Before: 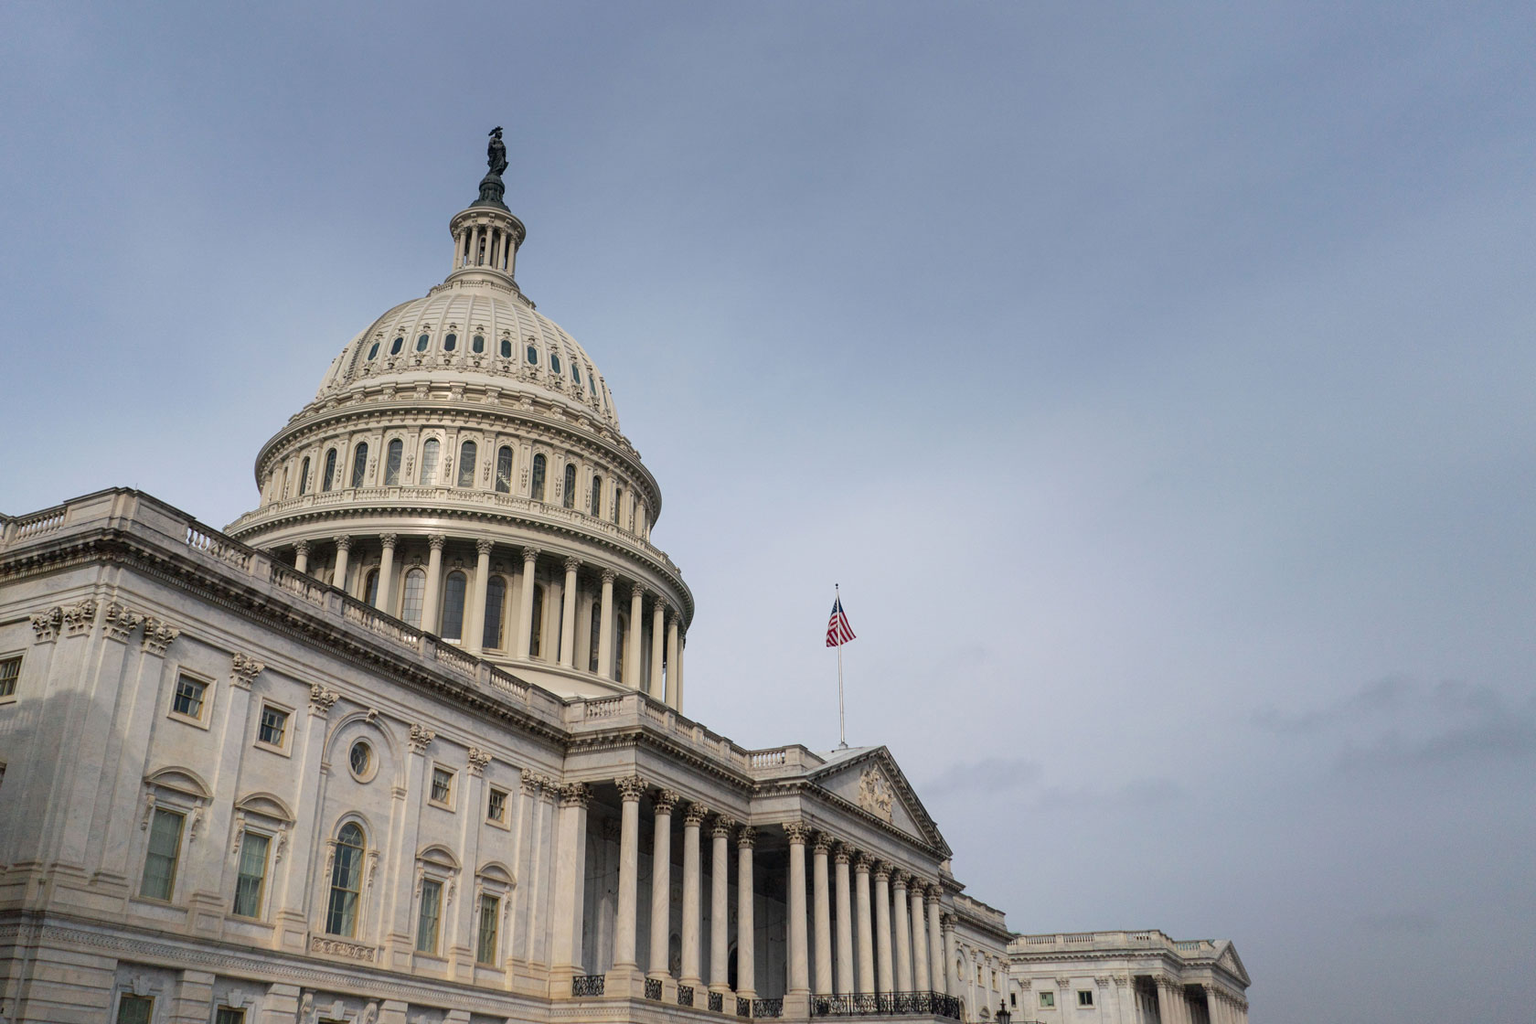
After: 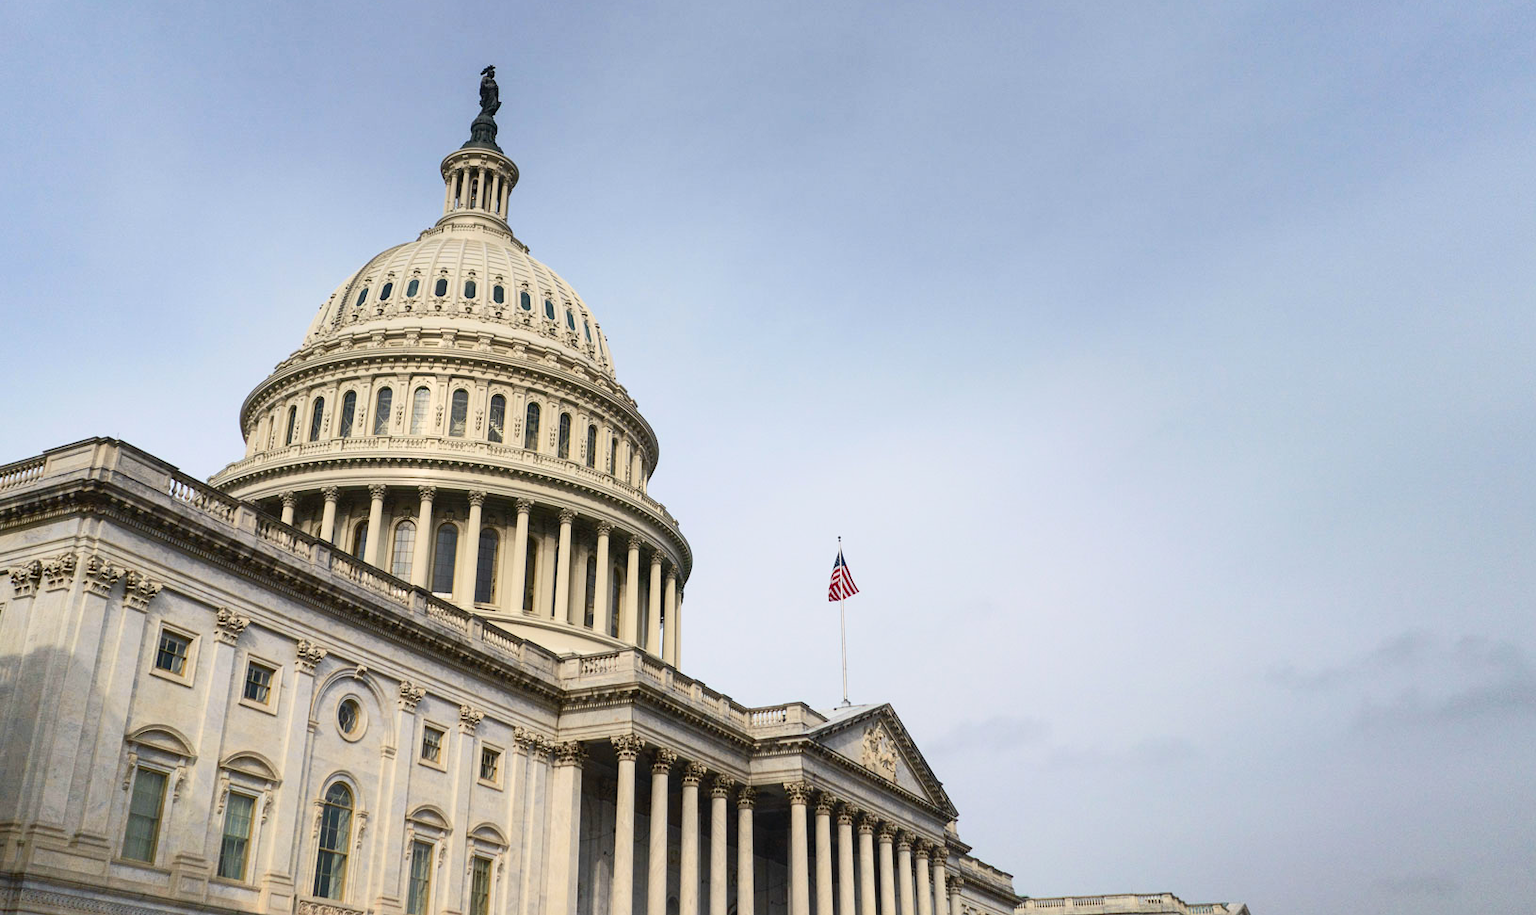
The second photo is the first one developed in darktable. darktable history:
crop: left 1.486%, top 6.188%, right 1.407%, bottom 6.949%
exposure: black level correction 0.001, compensate exposure bias true, compensate highlight preservation false
tone curve: curves: ch0 [(0, 0.038) (0.193, 0.212) (0.461, 0.502) (0.629, 0.731) (0.838, 0.916) (1, 0.967)]; ch1 [(0, 0) (0.35, 0.356) (0.45, 0.453) (0.504, 0.503) (0.532, 0.524) (0.558, 0.559) (0.735, 0.762) (1, 1)]; ch2 [(0, 0) (0.281, 0.266) (0.456, 0.469) (0.5, 0.5) (0.533, 0.545) (0.606, 0.607) (0.646, 0.654) (1, 1)], color space Lab, independent channels, preserve colors none
contrast brightness saturation: contrast 0.089, saturation 0.272
